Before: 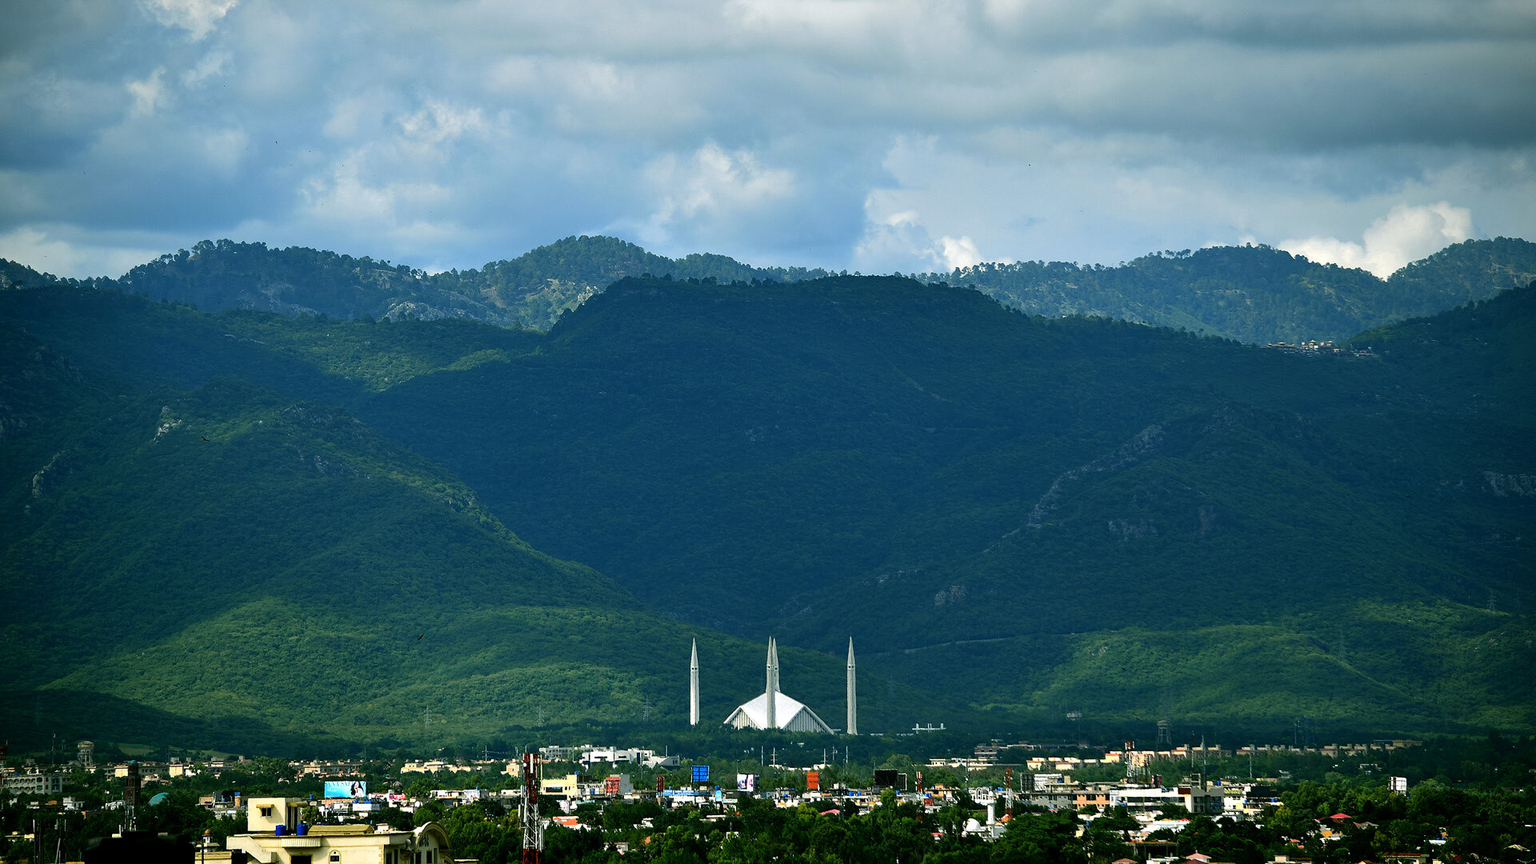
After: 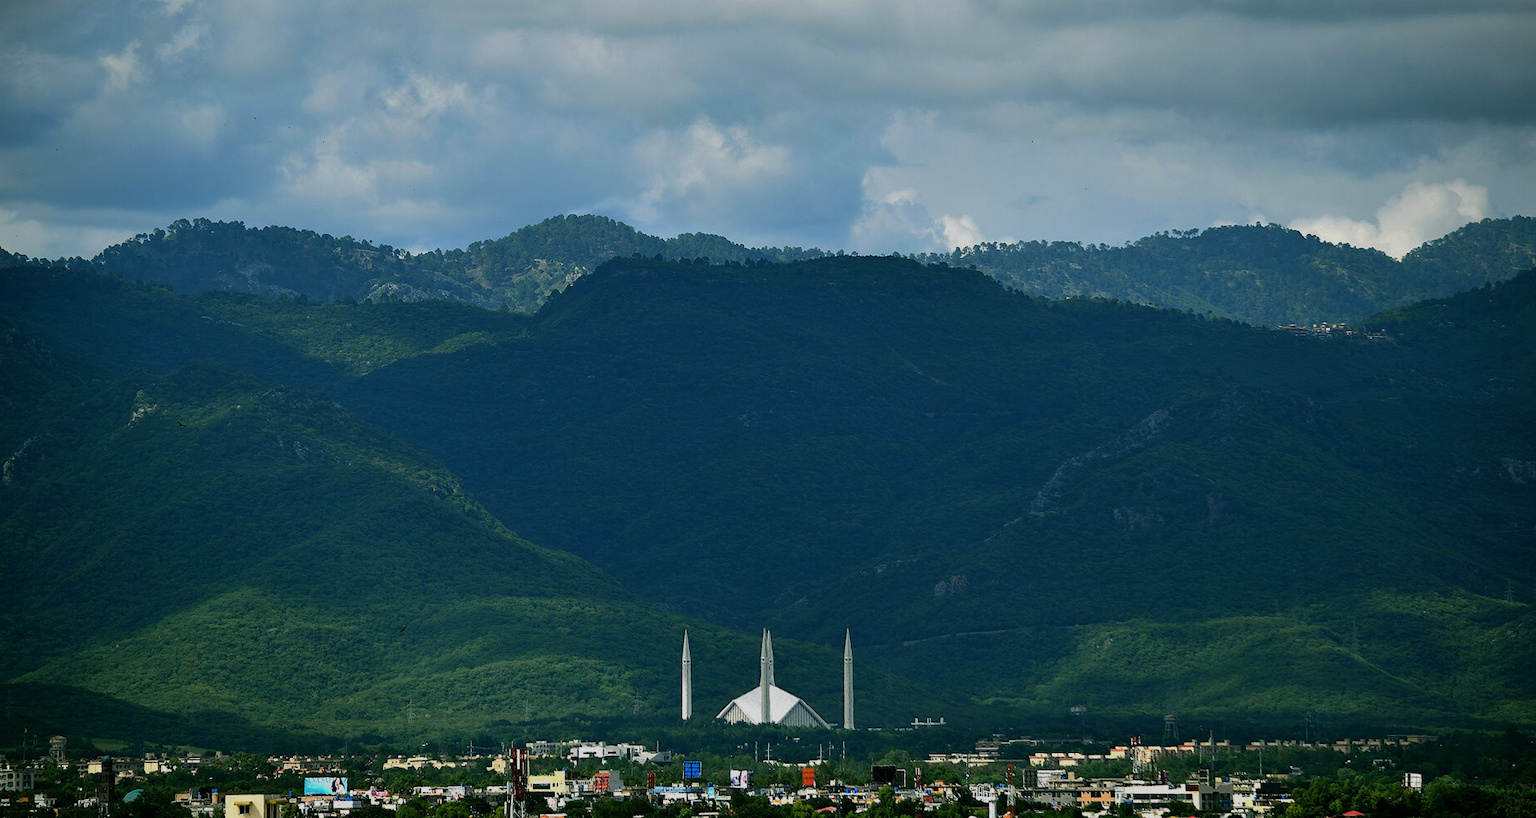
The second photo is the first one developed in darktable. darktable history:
crop: left 1.964%, top 3.251%, right 1.122%, bottom 4.933%
exposure: exposure -0.582 EV, compensate highlight preservation false
